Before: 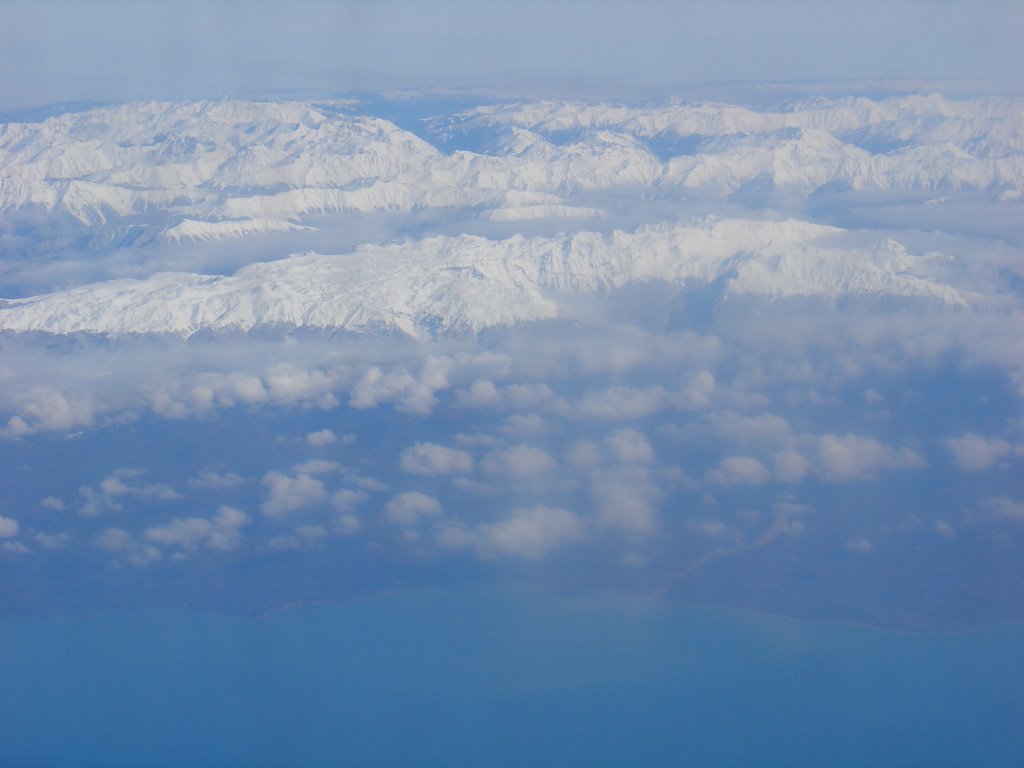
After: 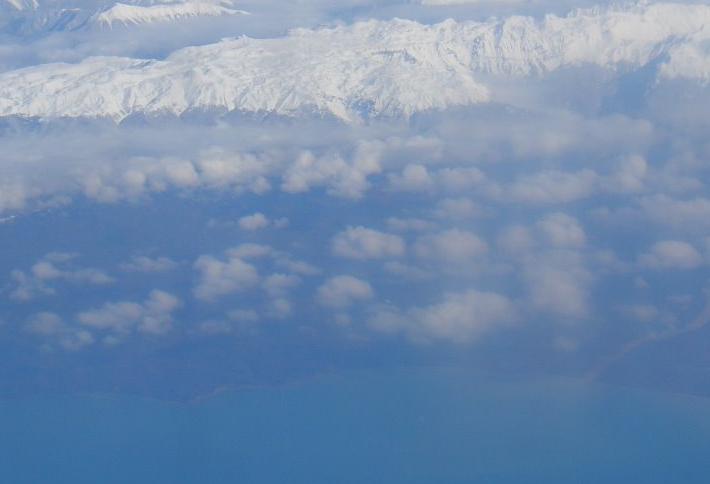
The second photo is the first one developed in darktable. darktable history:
shadows and highlights: shadows 1.14, highlights 39.15
crop: left 6.663%, top 28.147%, right 23.967%, bottom 8.797%
